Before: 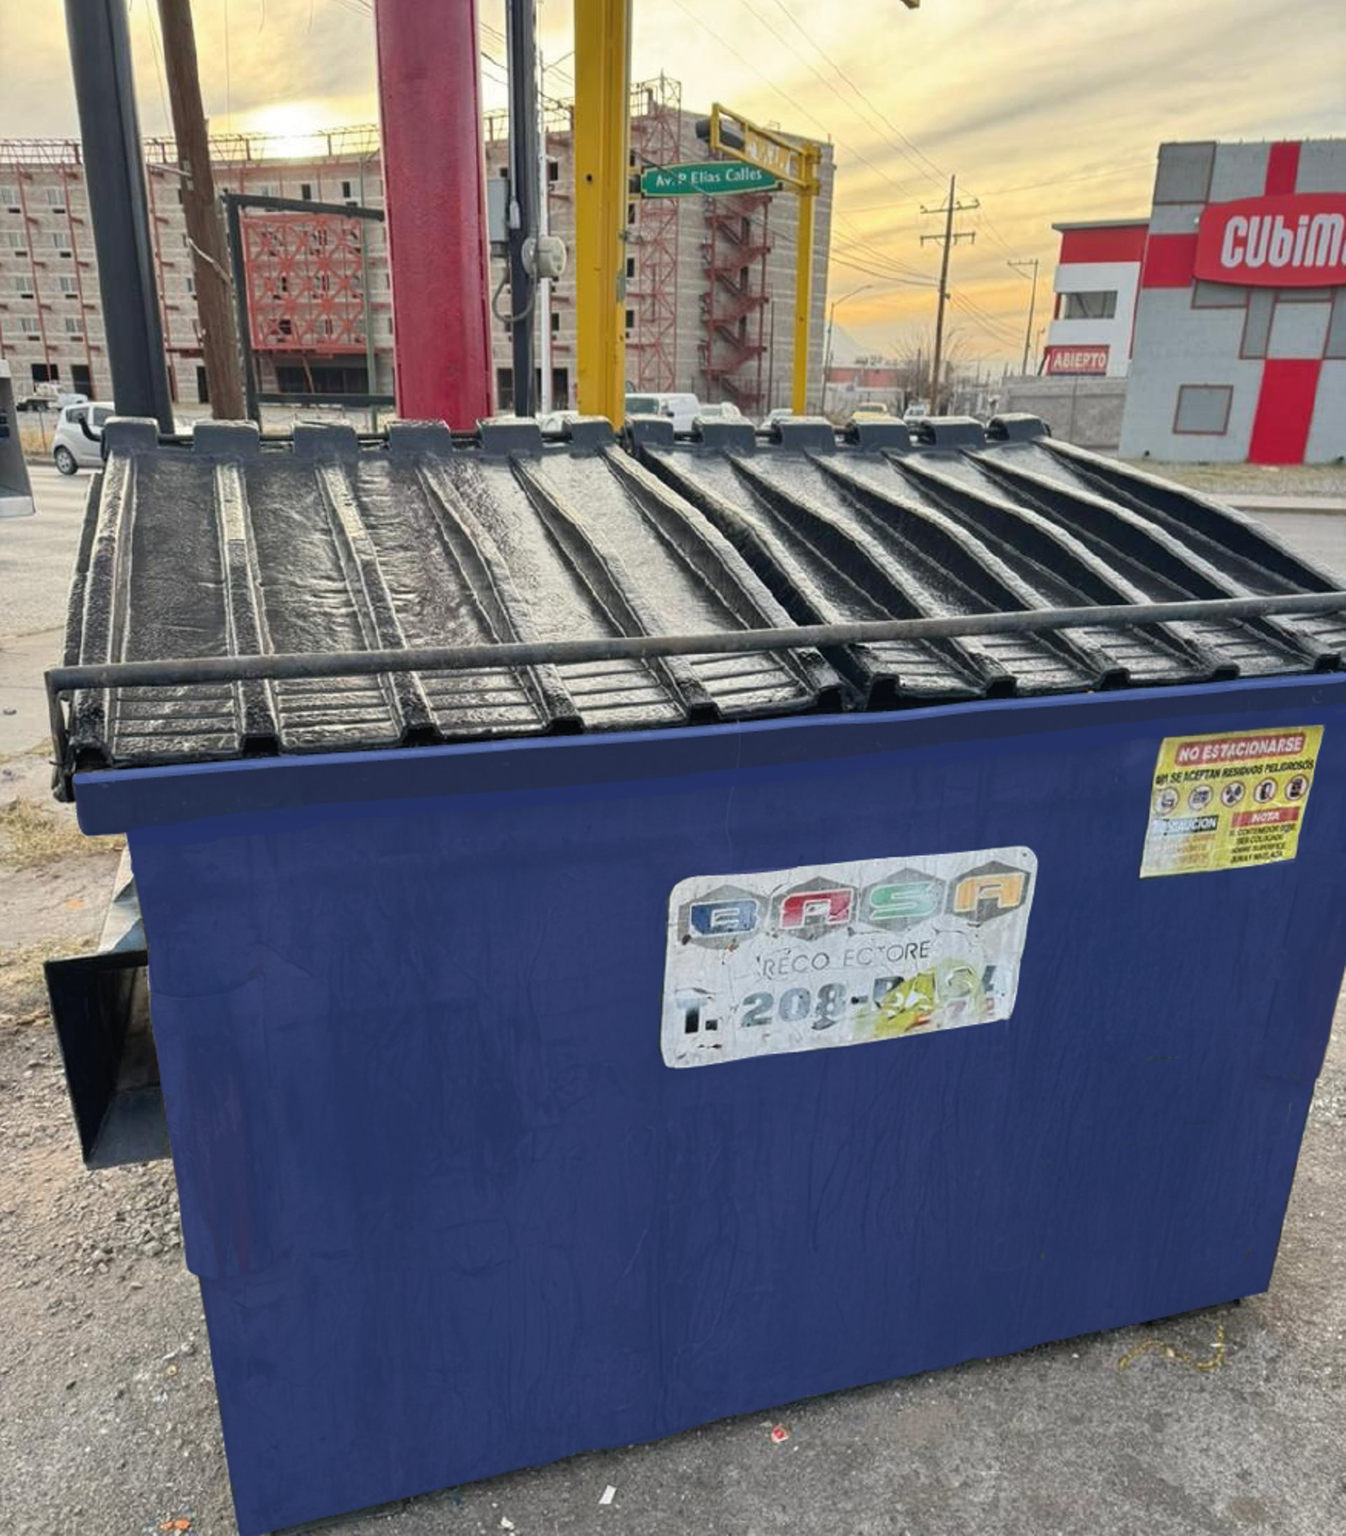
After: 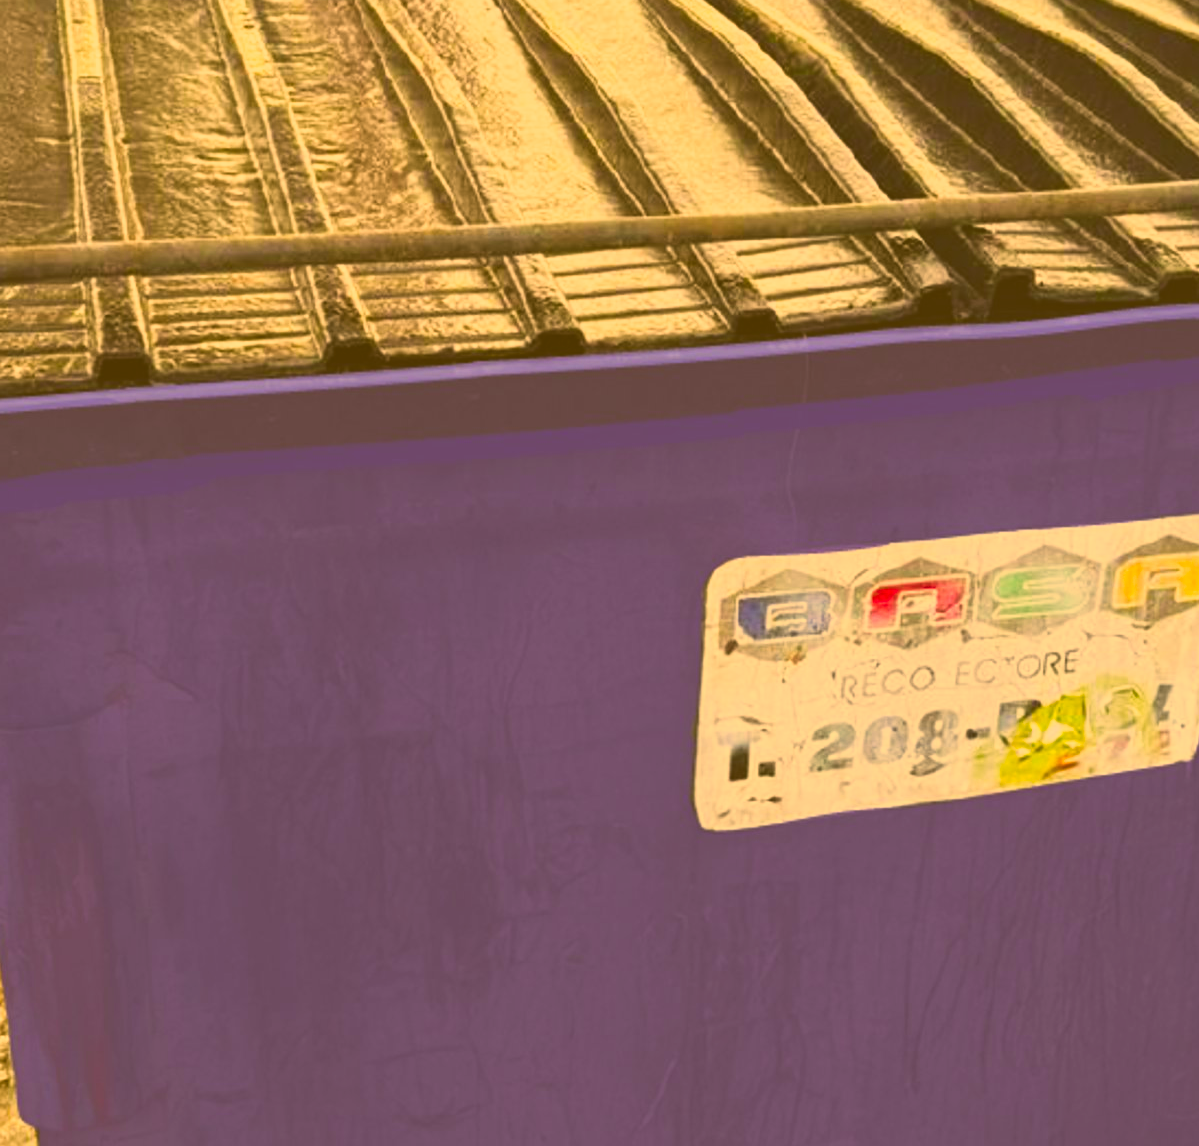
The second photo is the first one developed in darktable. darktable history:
exposure: black level correction -0.029, compensate highlight preservation false
color correction: highlights a* 10.94, highlights b* 29.9, shadows a* 2.9, shadows b* 17.41, saturation 1.72
base curve: curves: ch0 [(0, 0) (0.088, 0.125) (0.176, 0.251) (0.354, 0.501) (0.613, 0.749) (1, 0.877)], preserve colors none
tone equalizer: -8 EV 0.076 EV, mask exposure compensation -0.489 EV
crop: left 12.964%, top 31.647%, right 24.566%, bottom 16.018%
